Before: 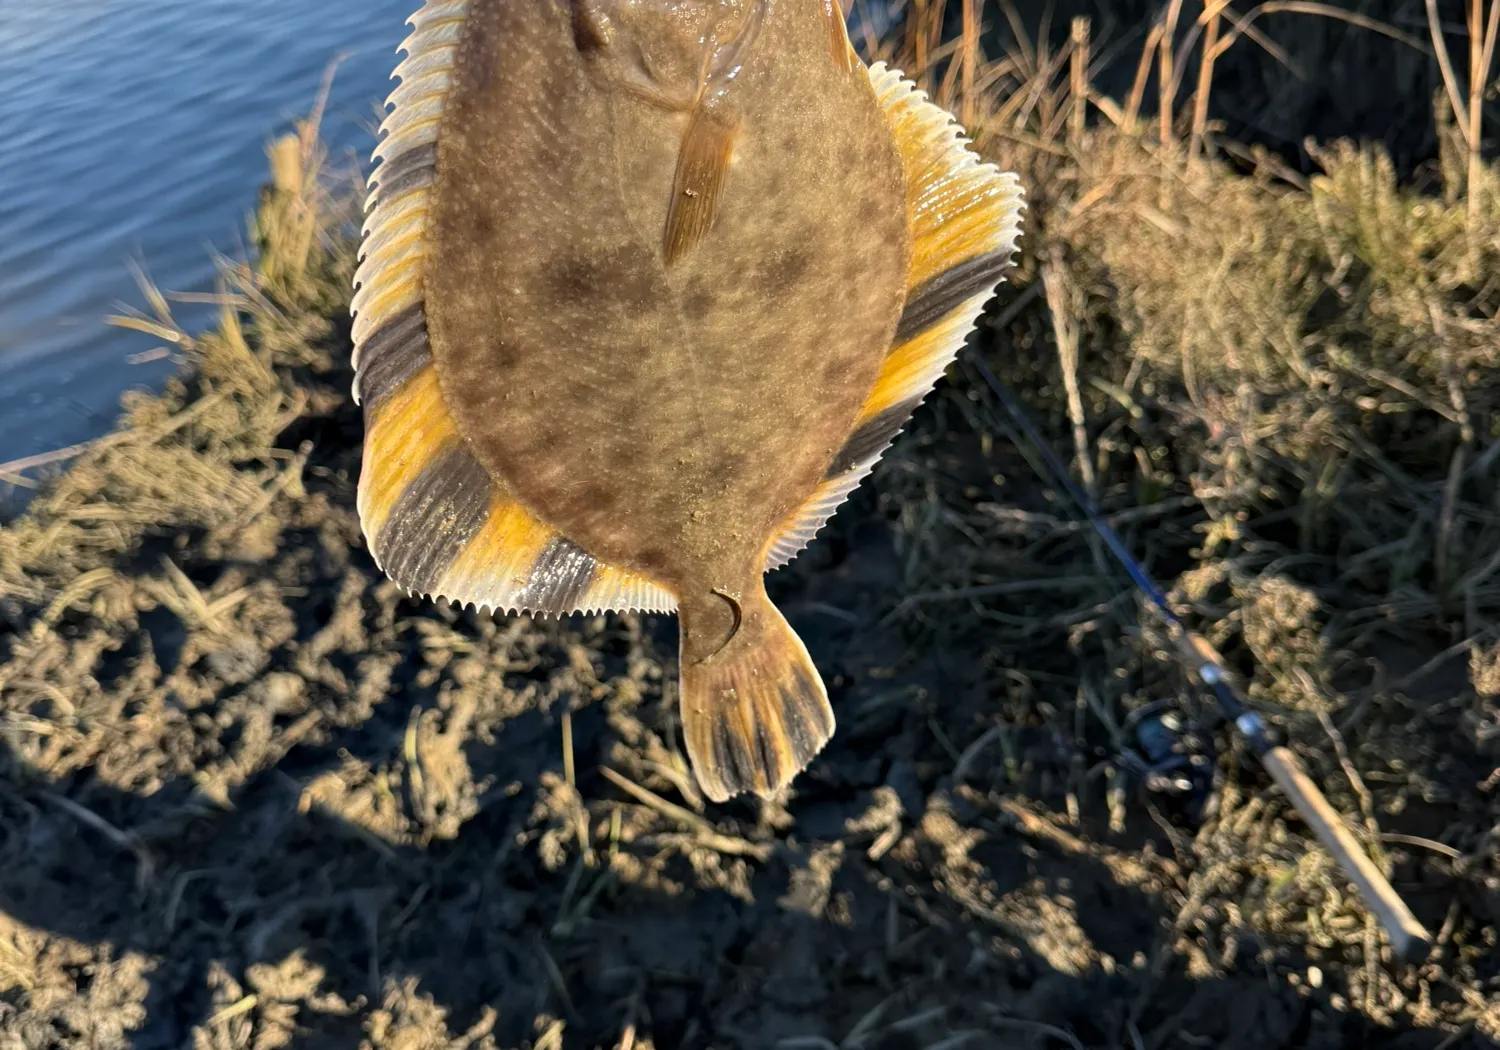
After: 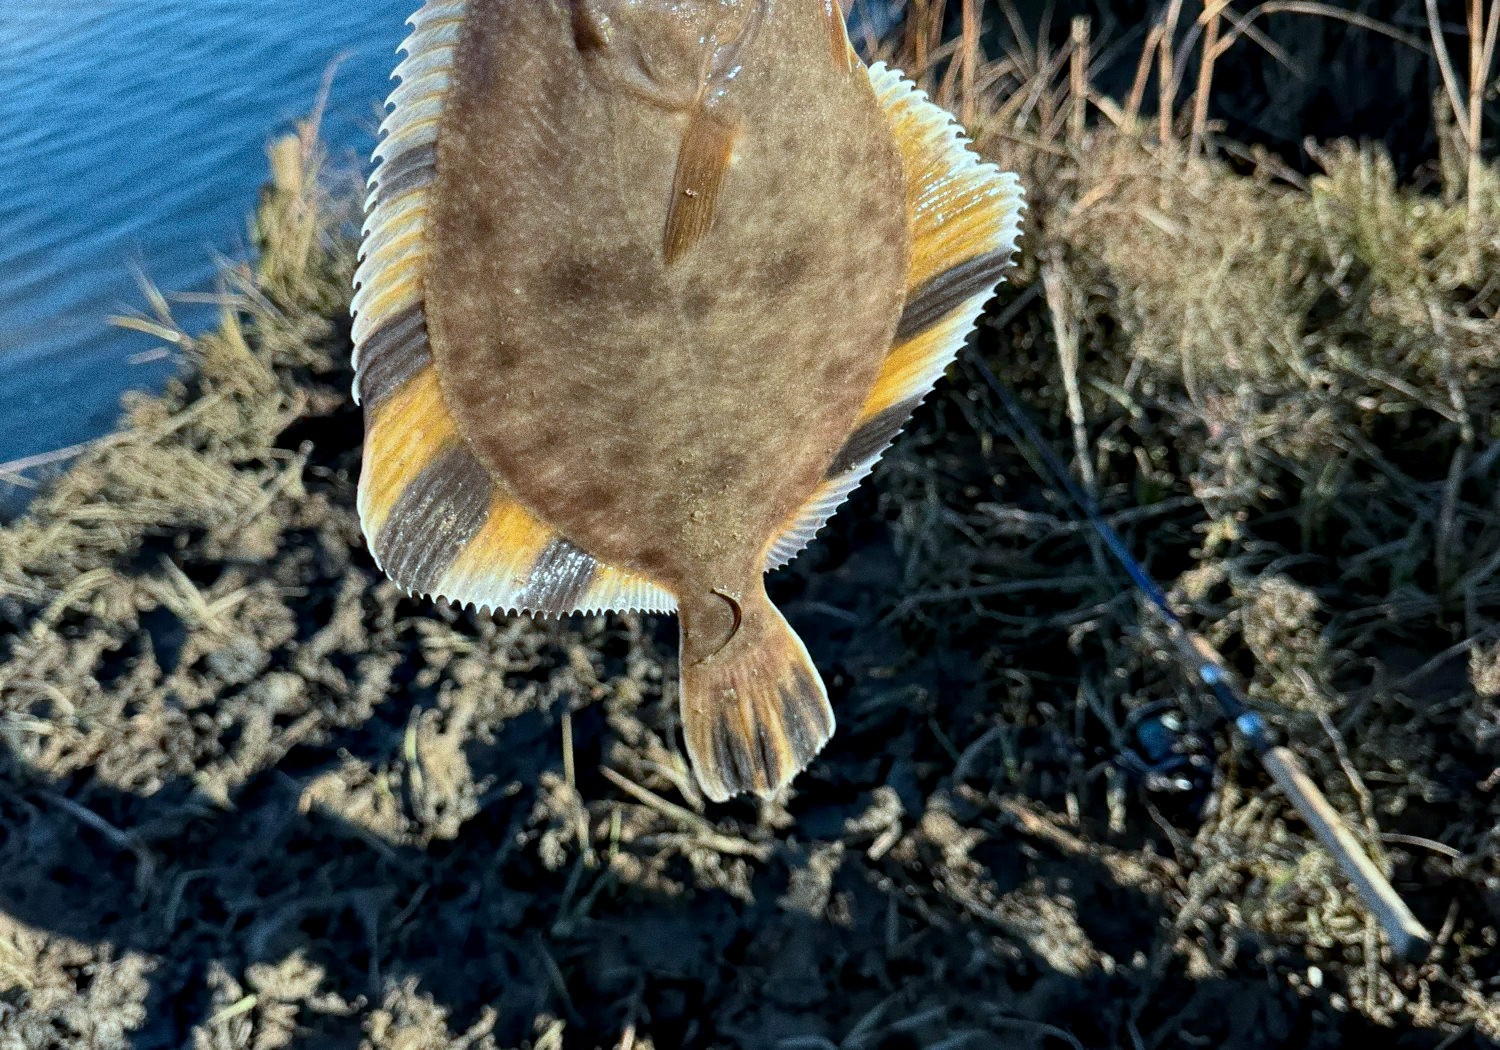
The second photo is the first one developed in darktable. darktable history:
exposure: black level correction 0.005, exposure 0.014 EV, compensate highlight preservation false
color correction: highlights a* -10.69, highlights b* -19.19
grain: coarseness 0.09 ISO, strength 40%
